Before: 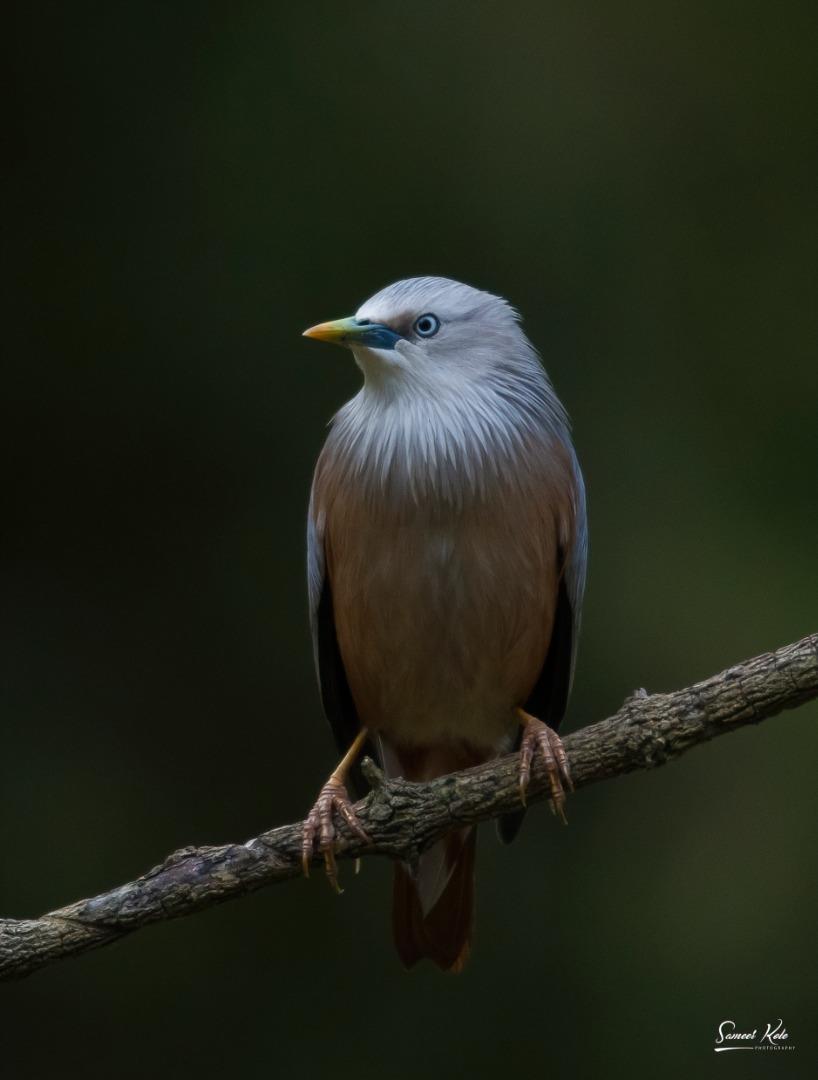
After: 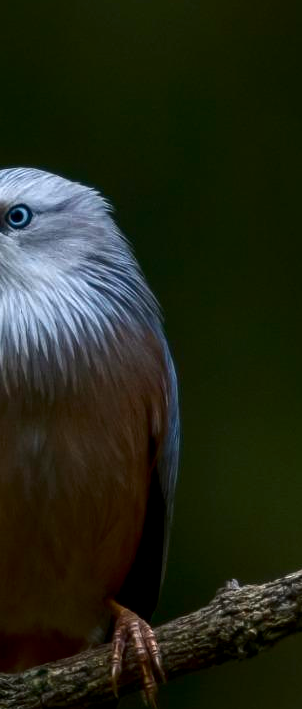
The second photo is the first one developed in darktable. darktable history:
crop and rotate: left 49.936%, top 10.094%, right 13.136%, bottom 24.256%
exposure: exposure 0.669 EV, compensate highlight preservation false
local contrast: on, module defaults
contrast brightness saturation: contrast 0.1, brightness -0.26, saturation 0.14
